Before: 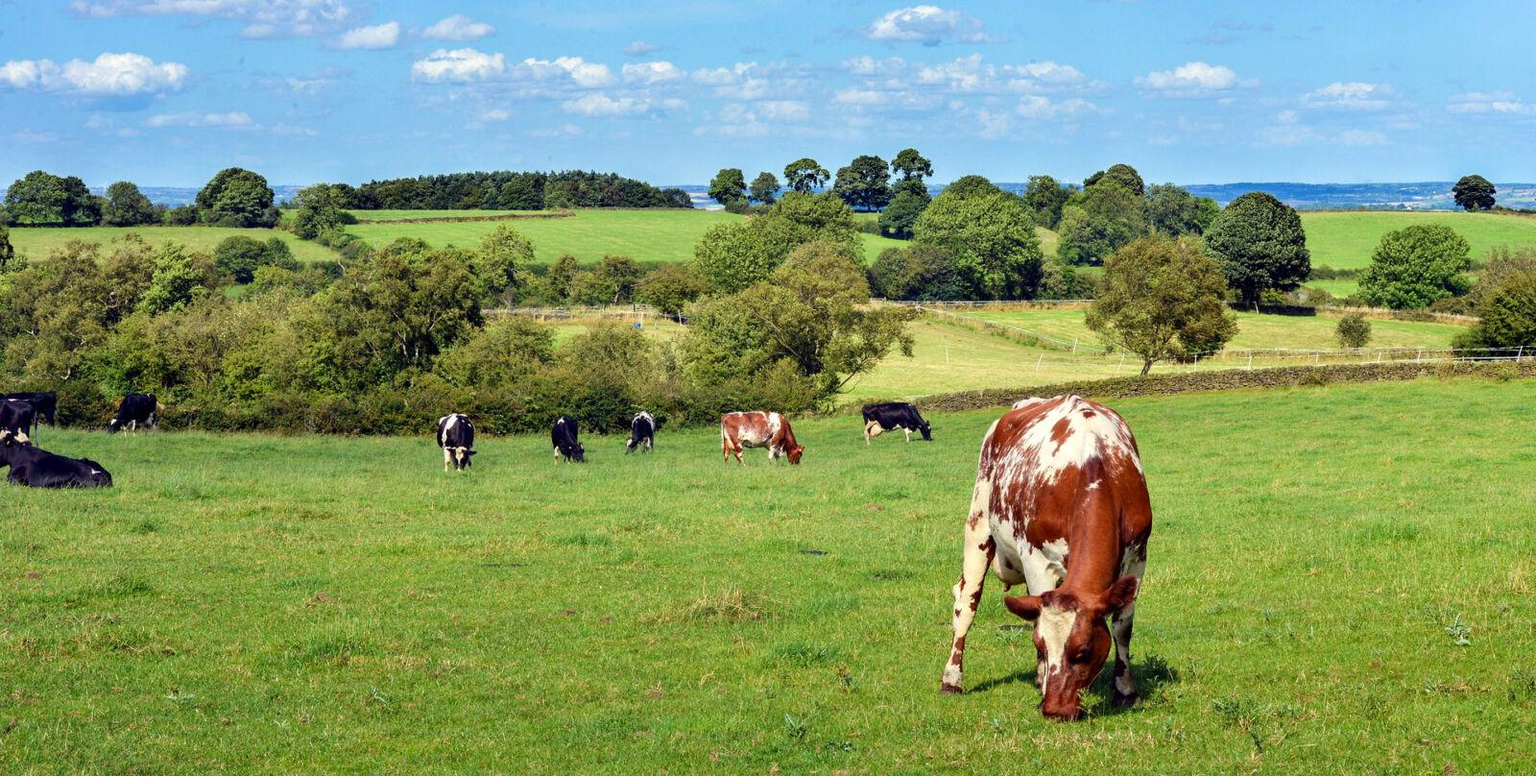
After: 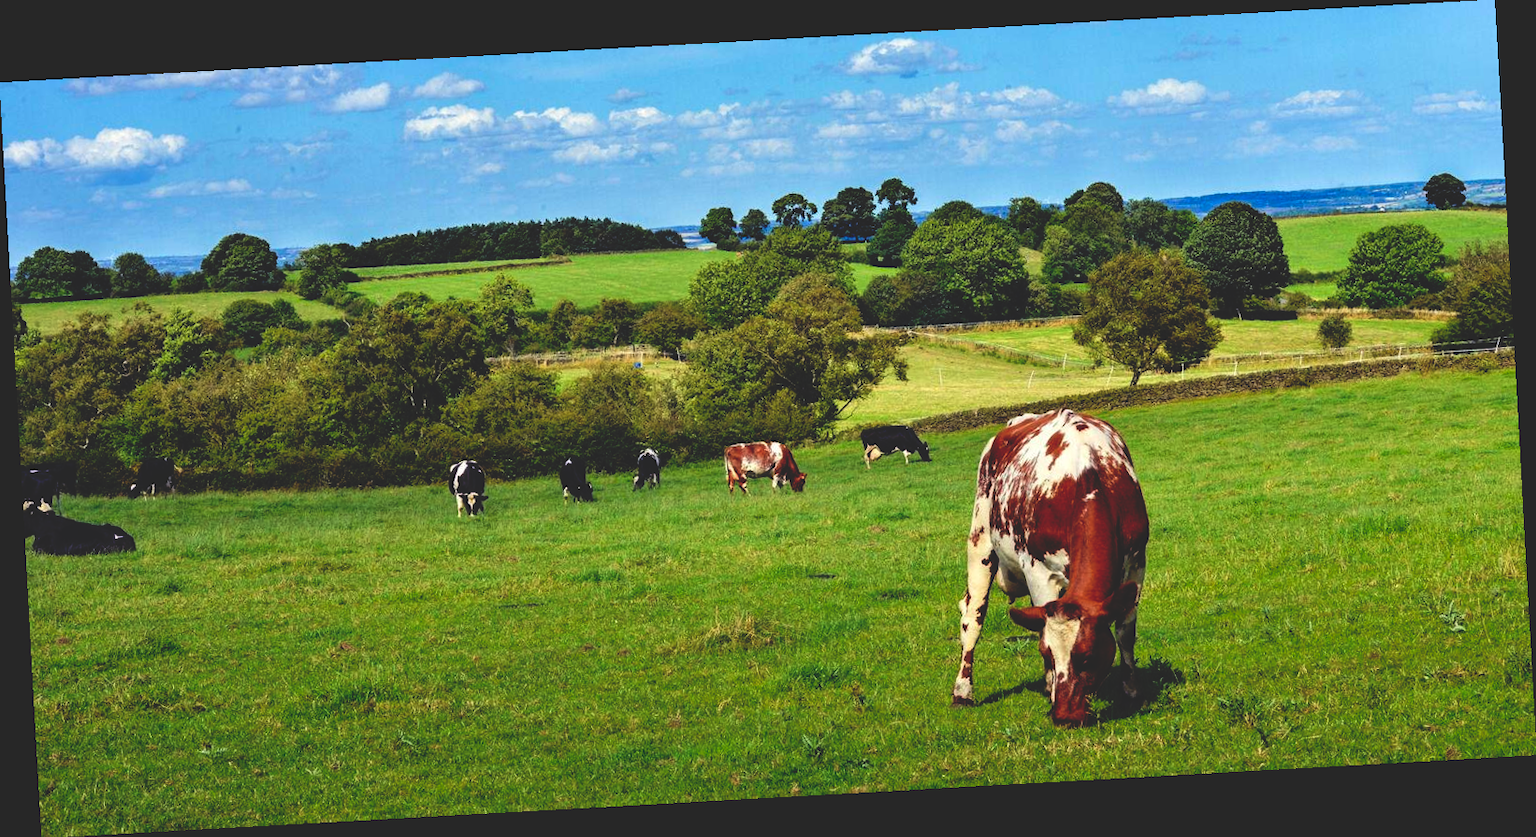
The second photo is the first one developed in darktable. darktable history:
rotate and perspective: rotation -3.18°, automatic cropping off
base curve: curves: ch0 [(0, 0.02) (0.083, 0.036) (1, 1)], preserve colors none
white balance: emerald 1
